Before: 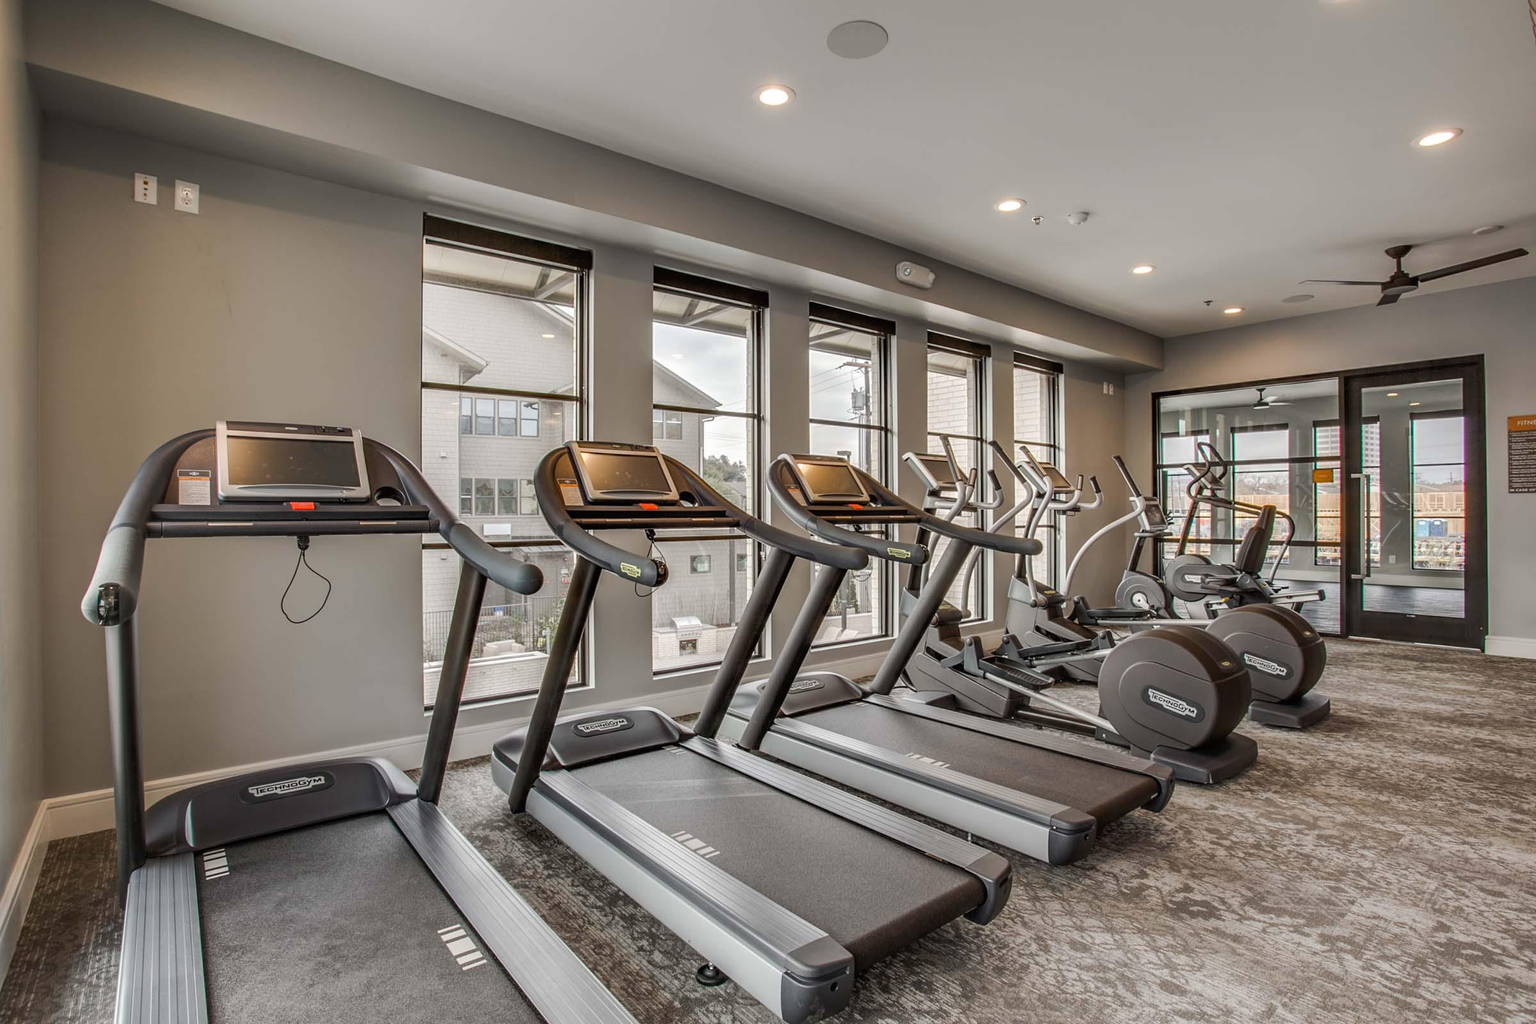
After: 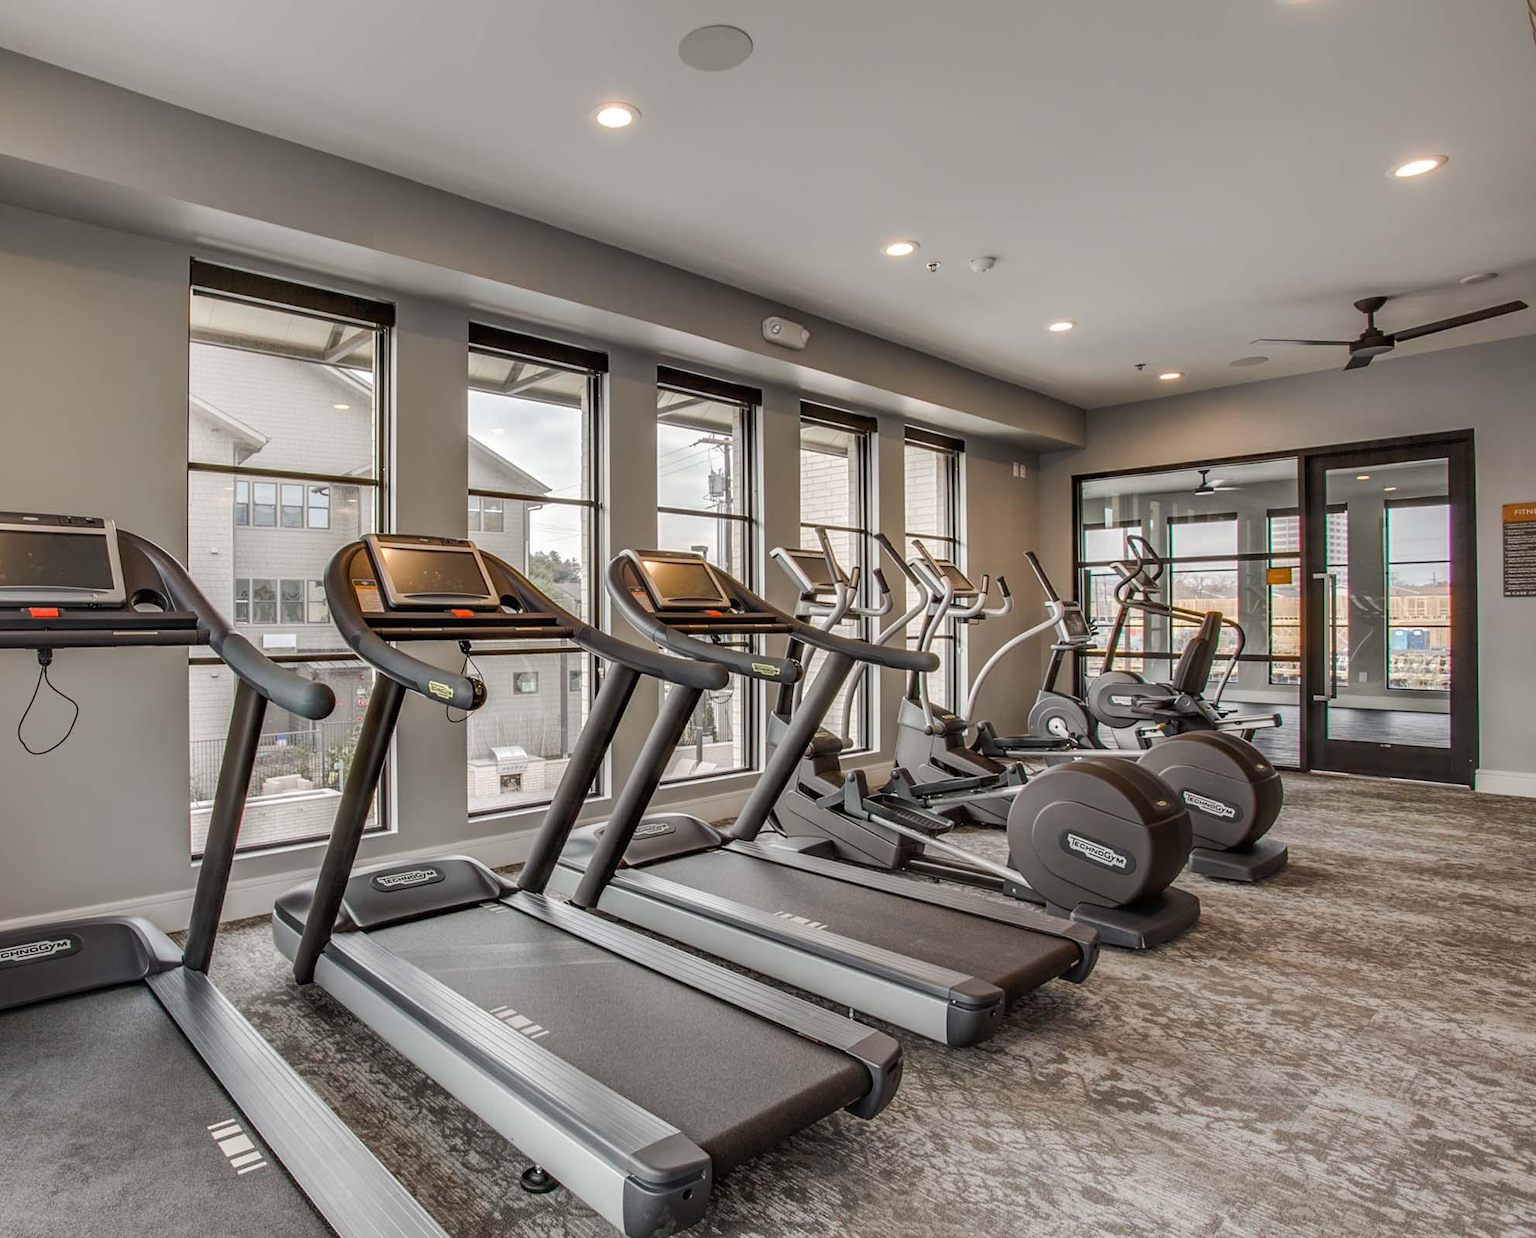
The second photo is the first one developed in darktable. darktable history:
crop: left 17.372%, bottom 0.035%
